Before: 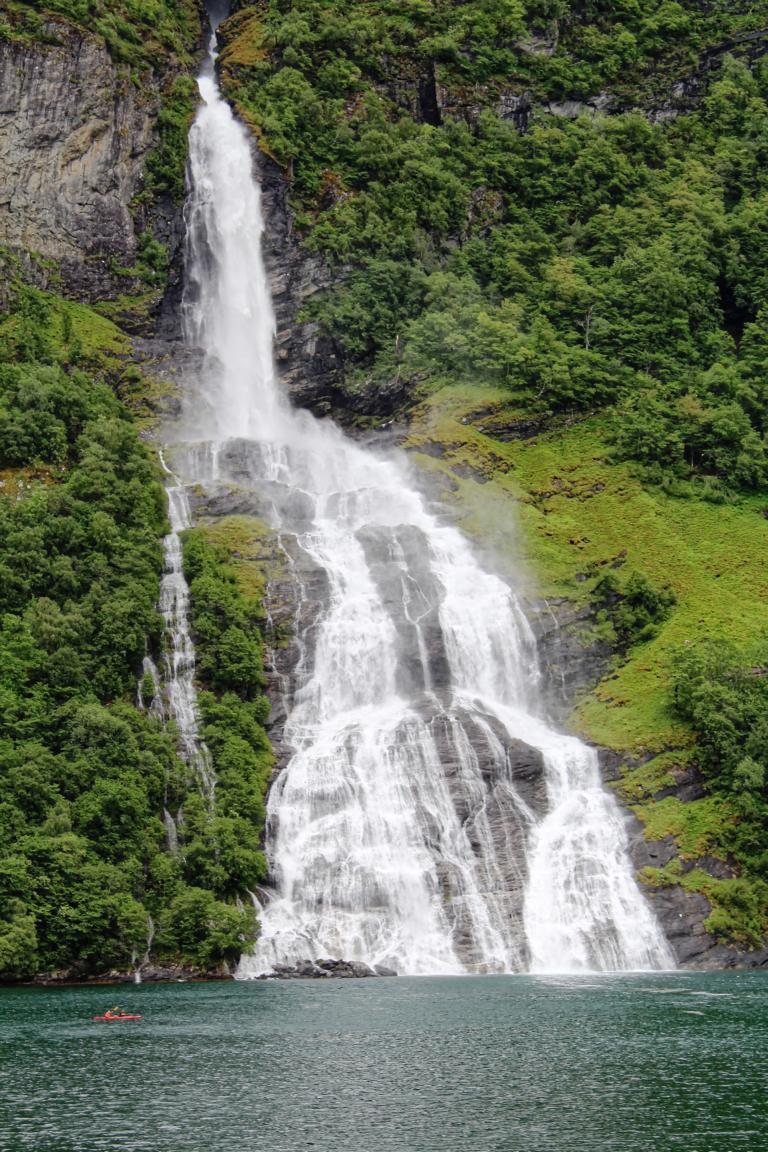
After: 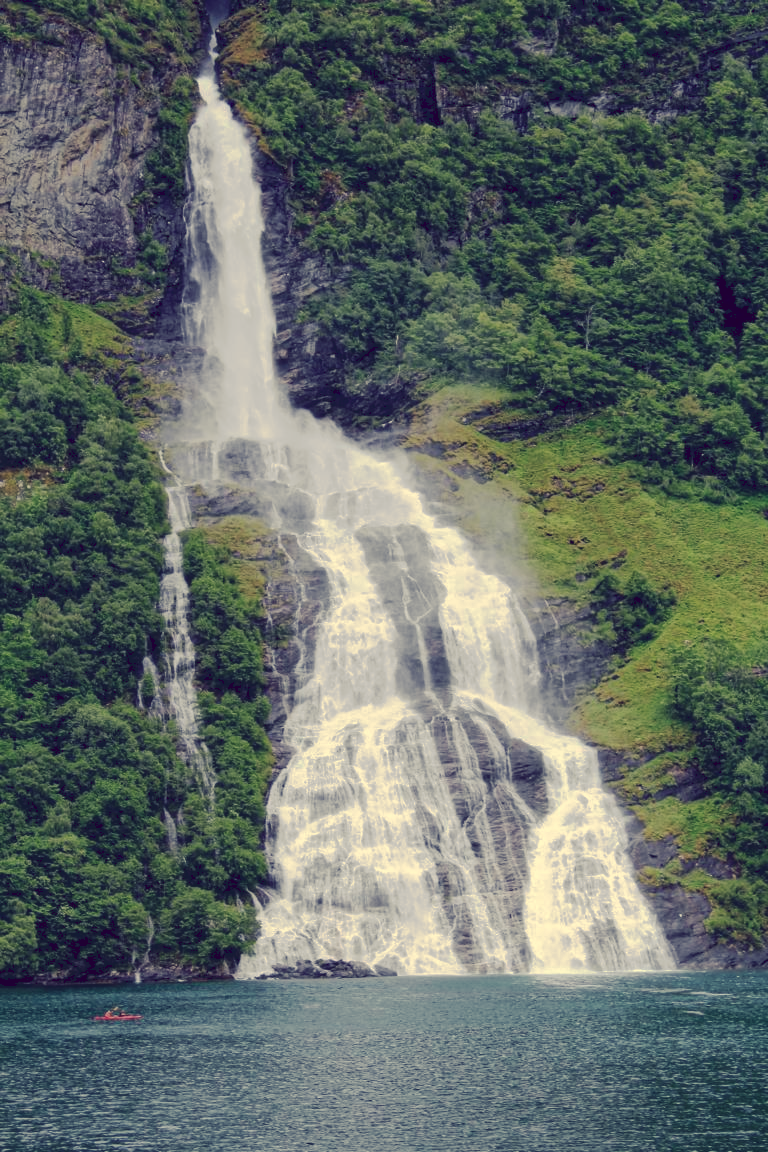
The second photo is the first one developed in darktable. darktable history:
tone curve: curves: ch0 [(0, 0) (0.003, 0.096) (0.011, 0.096) (0.025, 0.098) (0.044, 0.099) (0.069, 0.106) (0.1, 0.128) (0.136, 0.153) (0.177, 0.186) (0.224, 0.218) (0.277, 0.265) (0.335, 0.316) (0.399, 0.374) (0.468, 0.445) (0.543, 0.526) (0.623, 0.605) (0.709, 0.681) (0.801, 0.758) (0.898, 0.819) (1, 1)], preserve colors none
color look up table: target L [94.33, 93.2, 83.77, 83.14, 76.26, 76.02, 60.61, 55.35, 50.76, 49.39, 39.57, 39.46, 18.99, 203.3, 85.33, 83.58, 77.35, 72.23, 67.46, 65.75, 56.39, 51.38, 46.84, 45.42, 44.21, 38.9, 29.9, 19.09, 73.94, 61.47, 58.49, 57.82, 48.88, 49.55, 43.21, 42.98, 35.15, 35.43, 30.34, 9.116, 6.91, 3.331, 93.35, 84.01, 63.95, 62.31, 60.47, 41.95, 34.62], target a [-5.578, -12.76, -64.18, -28.18, -73.79, -32.46, -14.52, -48.15, -32.02, -2.56, -26.3, -24.12, -18.08, 0, 9.801, 5.755, 8.548, 10.98, 41.74, 38.05, 25.44, 71, 46.31, 67.04, 2.236, 43.74, 7.17, 24.88, 19.94, 58.58, 74.47, 33.42, 65.32, 22.98, 8.108, 52.58, 25.61, 58.73, 39.45, 47.71, 49.49, 30.78, -7.331, -50.86, -27.24, -37.65, -12.24, -7.748, -3.529], target b [27.45, 51.04, 23.17, 71.4, 64.73, 19.26, 34.19, 41.4, 7.922, 6.237, 26.81, -9.018, -0.39, -0.002, 34.11, 12.29, 68.67, 44.05, 2.005, 31.35, 23.96, 18.99, 39.82, 1.788, 21.01, 7.629, -7.815, 2.143, -15.46, -19.45, -42.02, -38.79, -57.75, -5.141, -61.35, -14.14, -35.18, -48.83, -83.68, -39.99, -68.53, -49.89, 7.346, -1.85, -32.98, -6.986, -9.241, -37.17, -29.05], num patches 49
